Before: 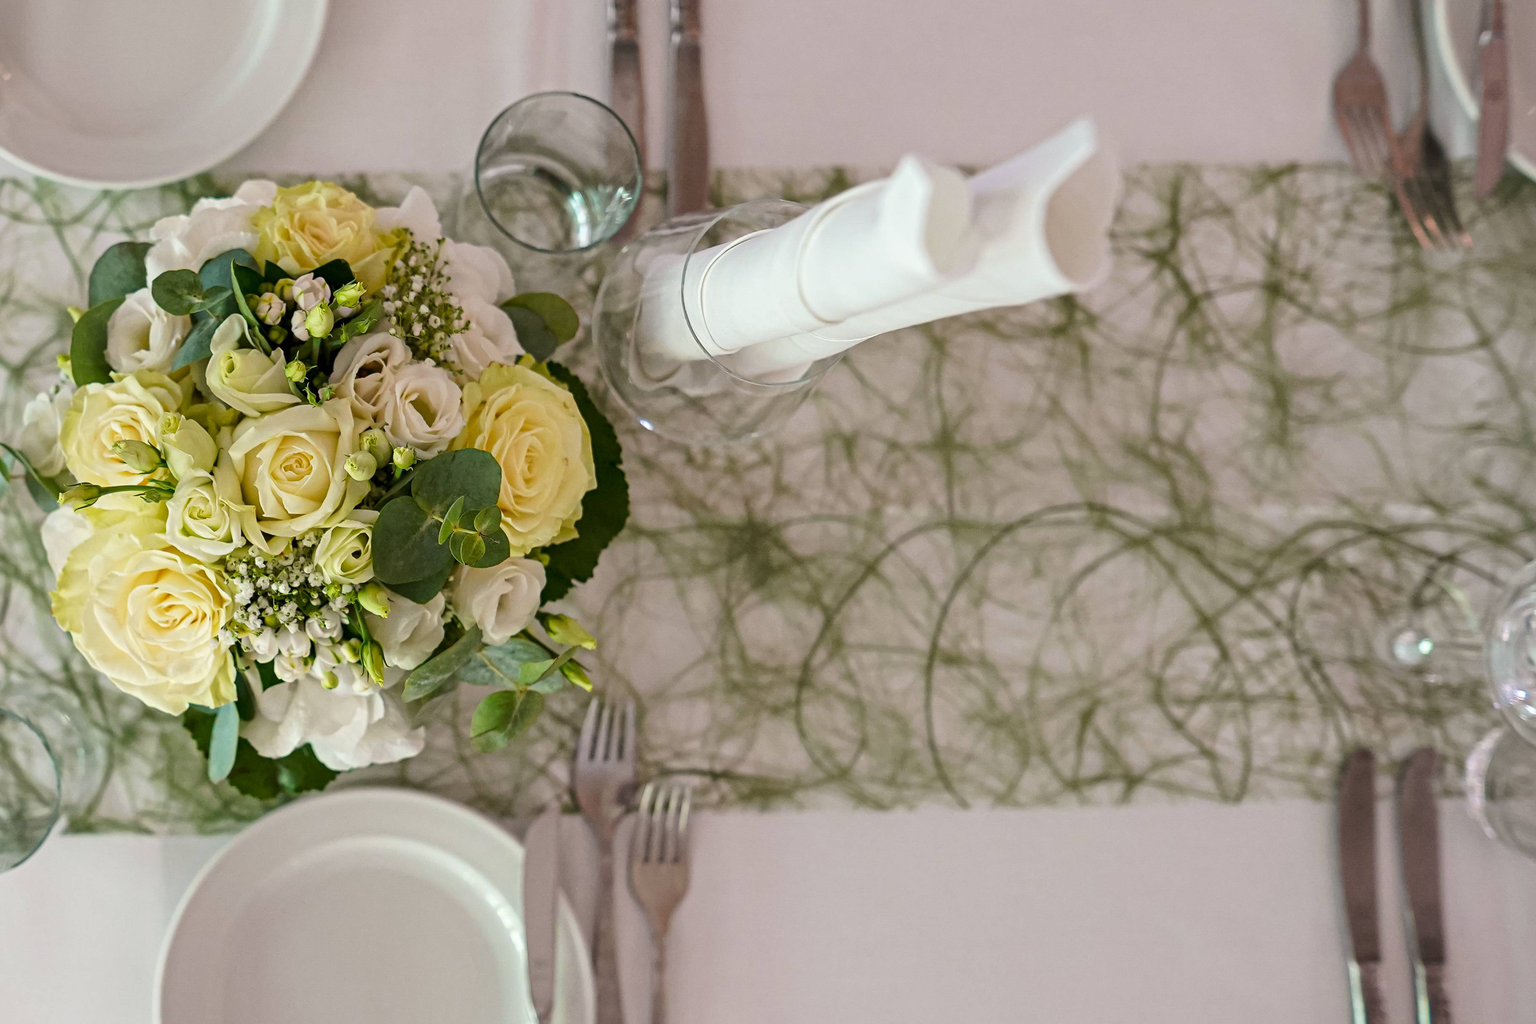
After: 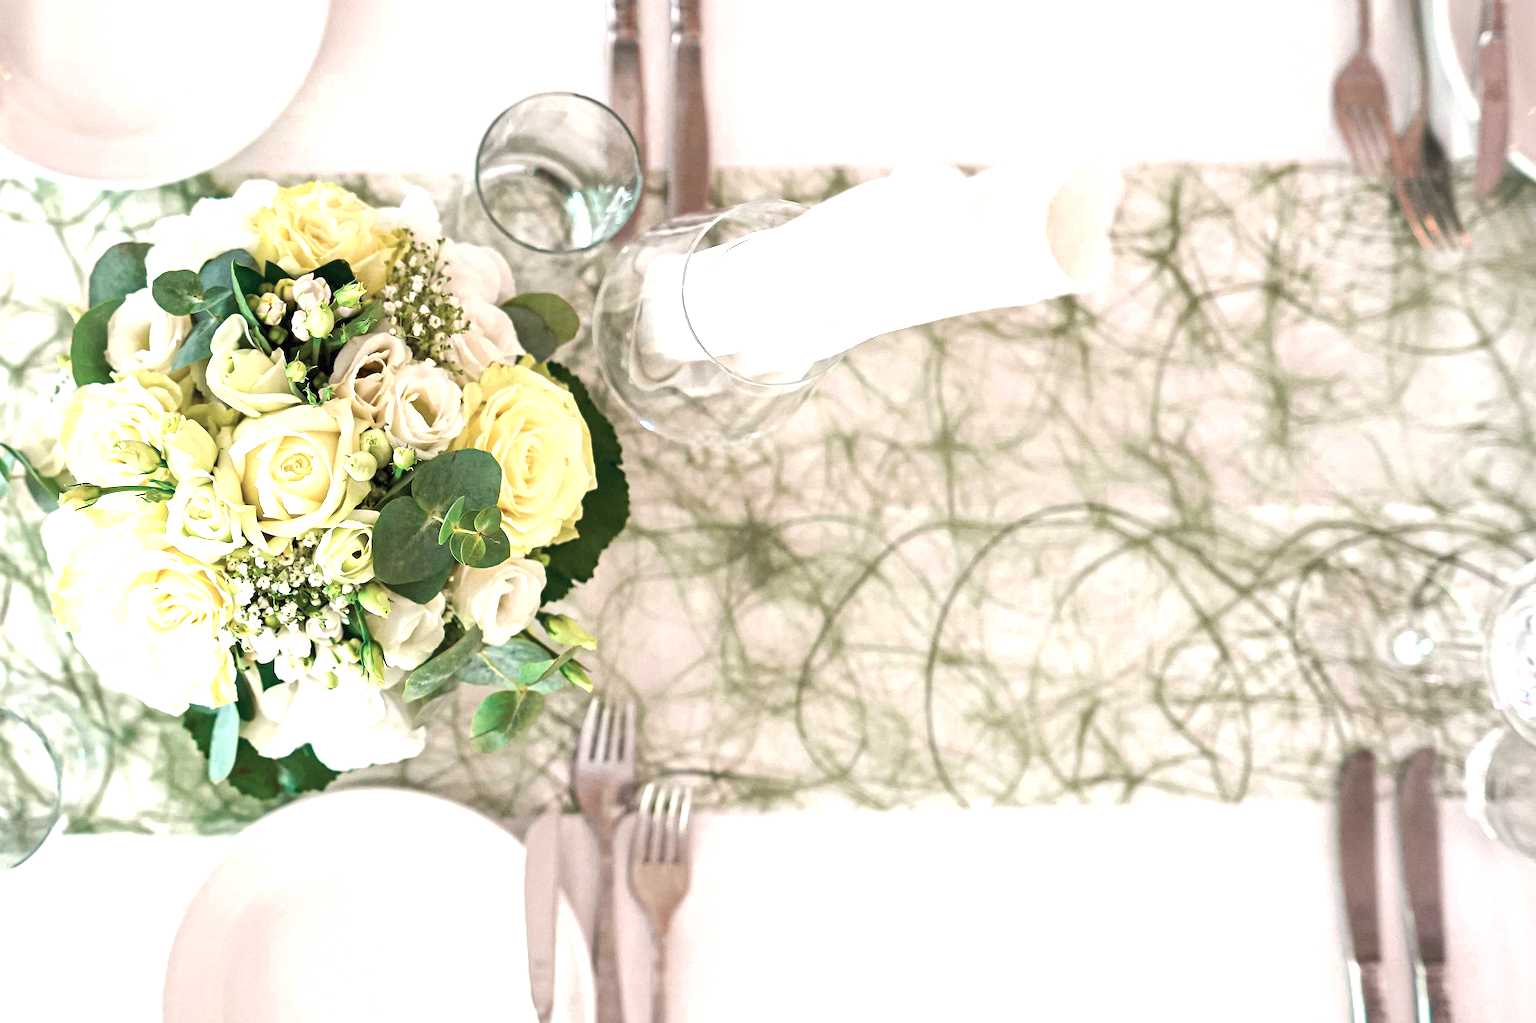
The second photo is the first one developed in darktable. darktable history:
exposure: black level correction 0, exposure 1.5 EV, compensate exposure bias true, compensate highlight preservation false
color balance rgb: on, module defaults
color zones: curves: ch0 [(0, 0.5) (0.125, 0.4) (0.25, 0.5) (0.375, 0.4) (0.5, 0.4) (0.625, 0.35) (0.75, 0.35) (0.875, 0.5)]; ch1 [(0, 0.35) (0.125, 0.45) (0.25, 0.35) (0.375, 0.35) (0.5, 0.35) (0.625, 0.35) (0.75, 0.45) (0.875, 0.35)]; ch2 [(0, 0.6) (0.125, 0.5) (0.25, 0.5) (0.375, 0.6) (0.5, 0.6) (0.625, 0.5) (0.75, 0.5) (0.875, 0.5)]
white balance: emerald 1
